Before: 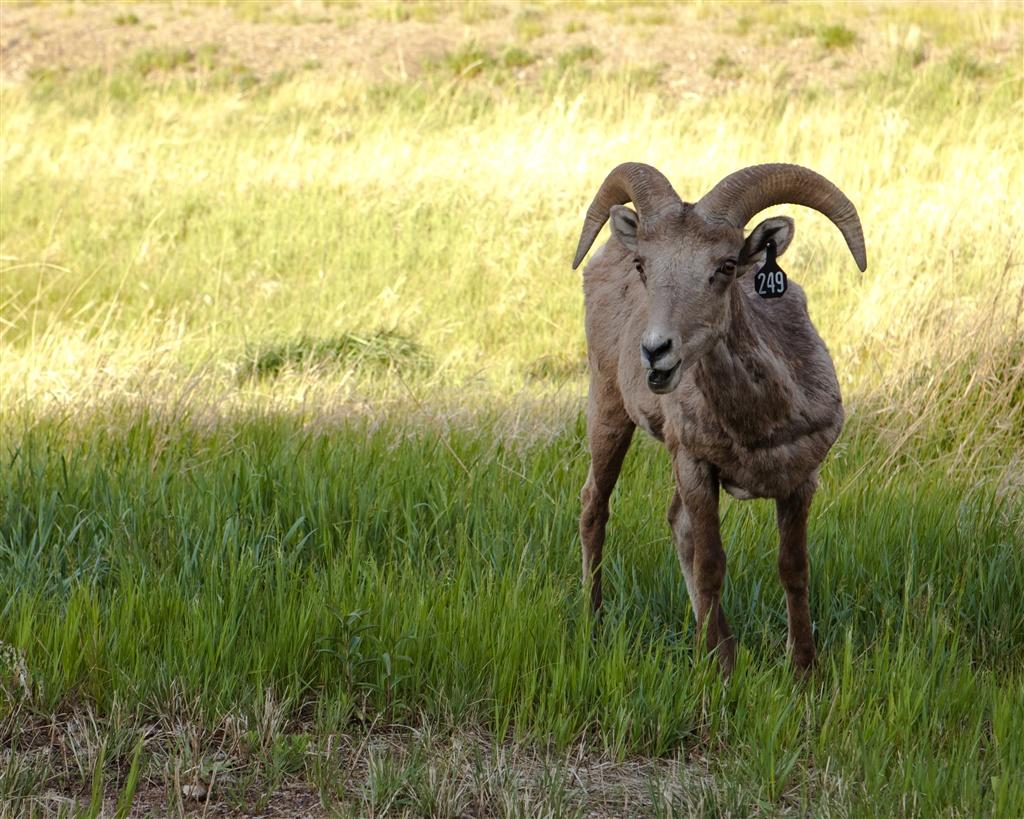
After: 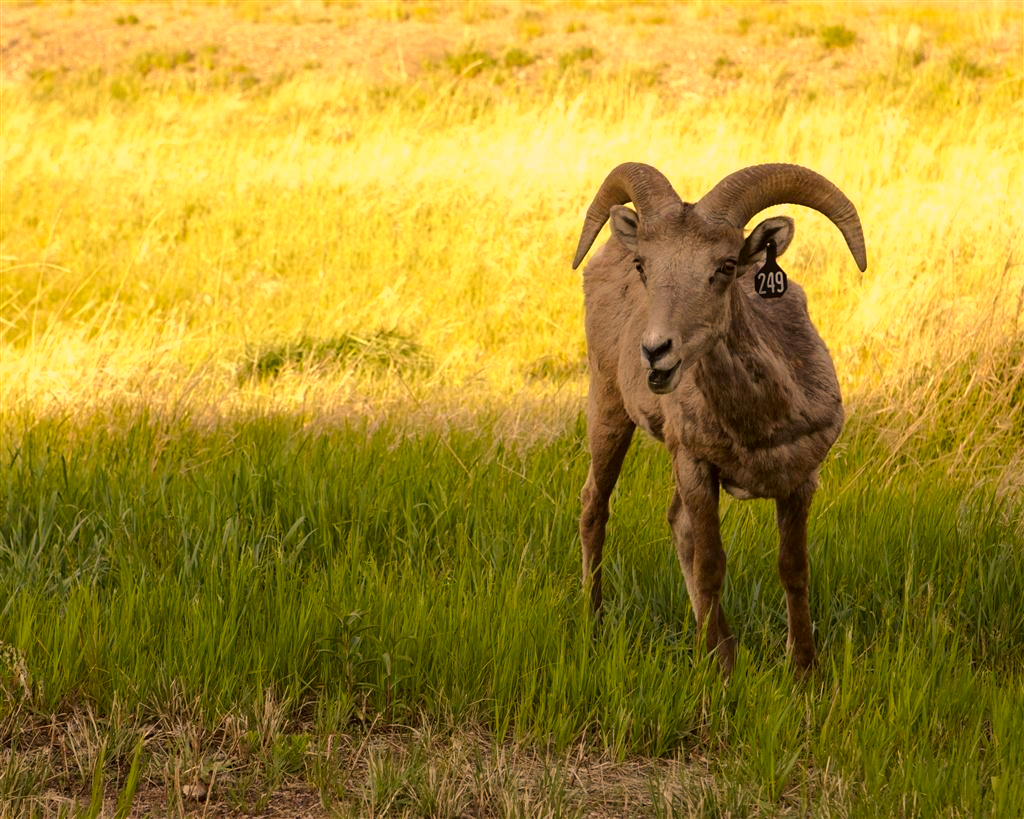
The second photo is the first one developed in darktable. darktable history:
color correction: highlights a* 18.01, highlights b* 34.84, shadows a* 1.61, shadows b* 6.74, saturation 1.01
sharpen: radius 5.285, amount 0.316, threshold 26.55
